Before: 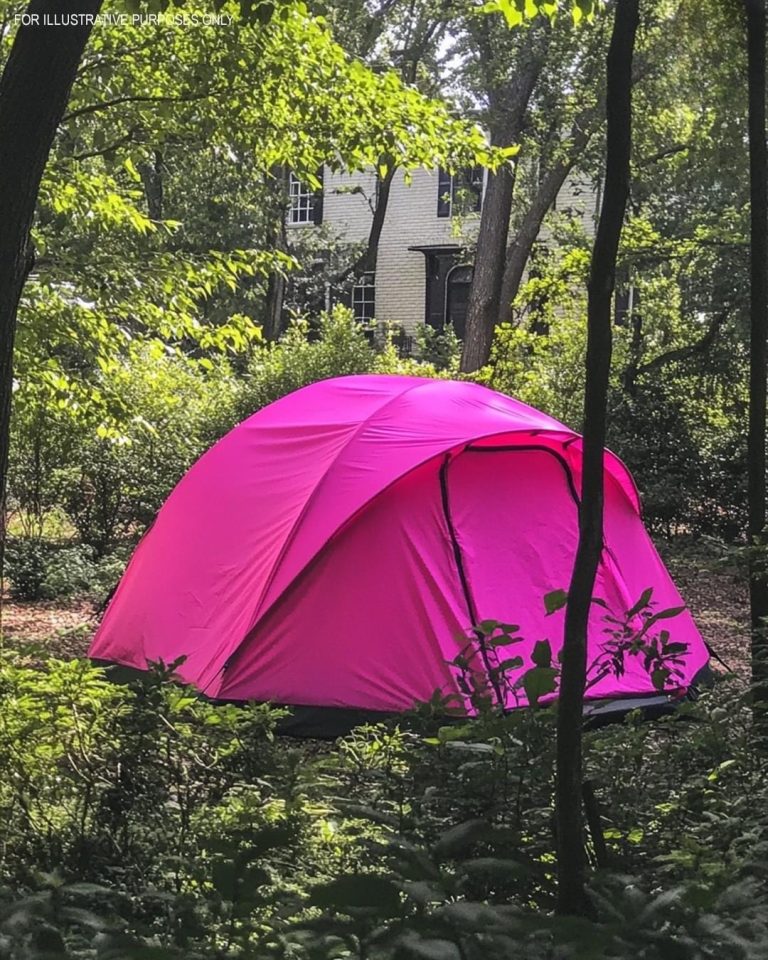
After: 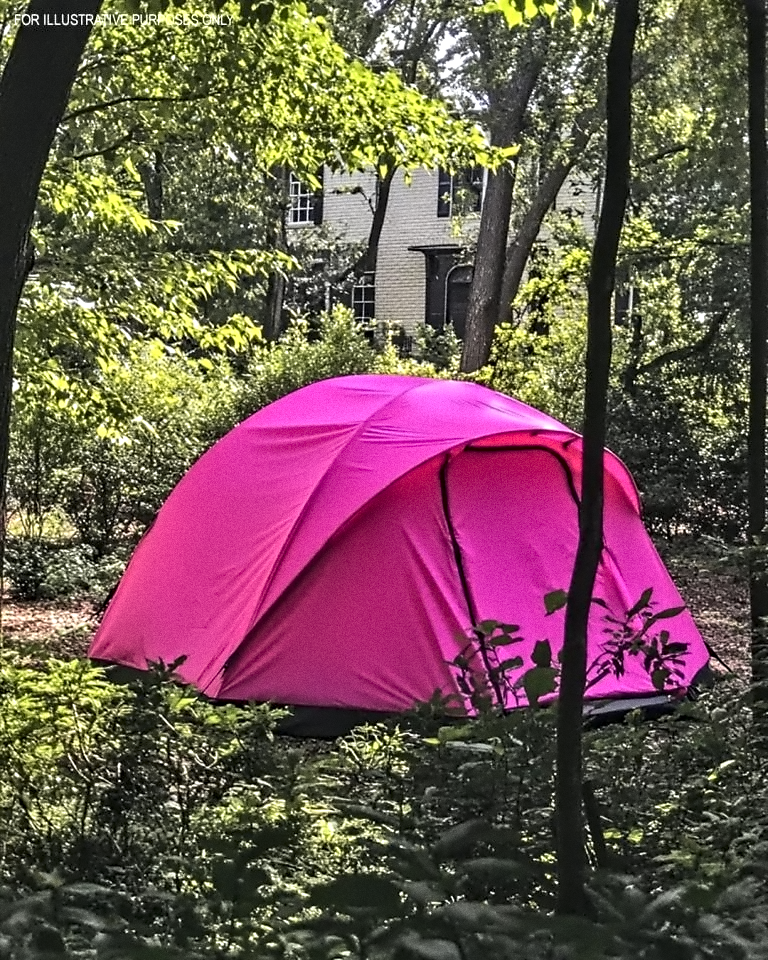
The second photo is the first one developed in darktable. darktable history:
contrast equalizer: octaves 7, y [[0.5, 0.542, 0.583, 0.625, 0.667, 0.708], [0.5 ×6], [0.5 ×6], [0, 0.033, 0.067, 0.1, 0.133, 0.167], [0, 0.05, 0.1, 0.15, 0.2, 0.25]]
grain: on, module defaults
